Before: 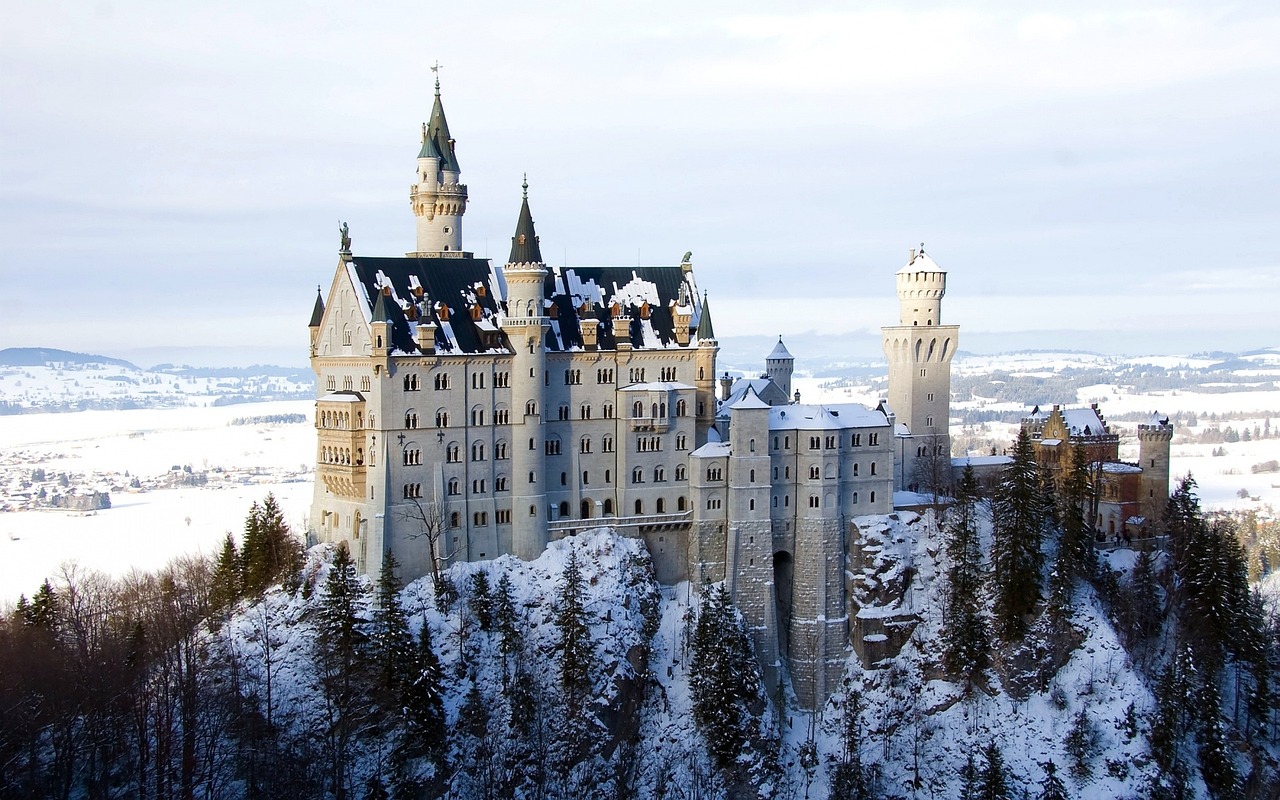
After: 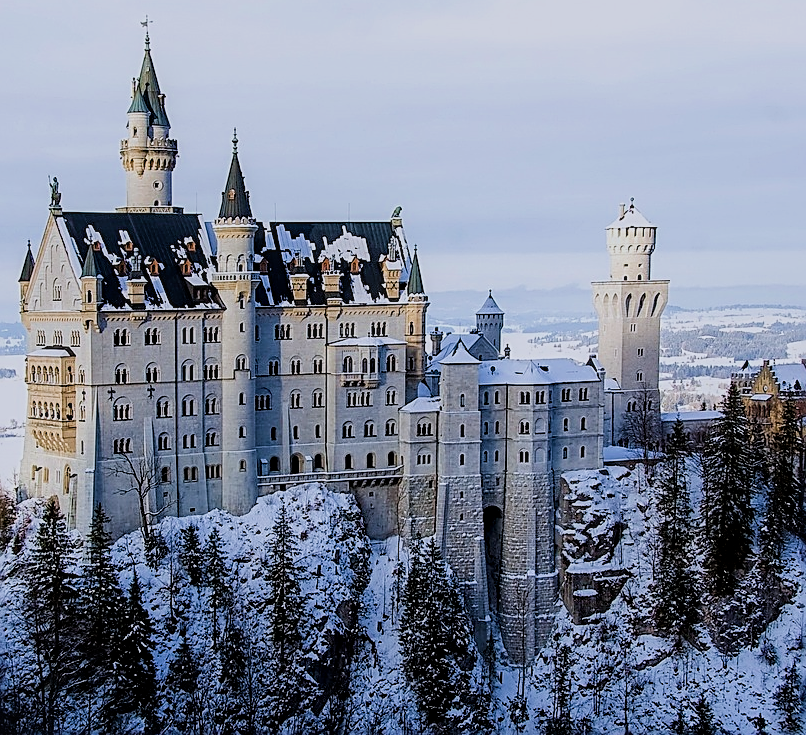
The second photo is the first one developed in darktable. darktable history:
local contrast: detail 130%
crop and rotate: left 22.734%, top 5.642%, right 14.229%, bottom 2.366%
velvia: on, module defaults
color calibration: illuminant as shot in camera, x 0.358, y 0.373, temperature 4628.91 K
sharpen: amount 1.012
filmic rgb: black relative exposure -7.65 EV, white relative exposure 4.56 EV, threshold 3.01 EV, hardness 3.61, enable highlight reconstruction true
